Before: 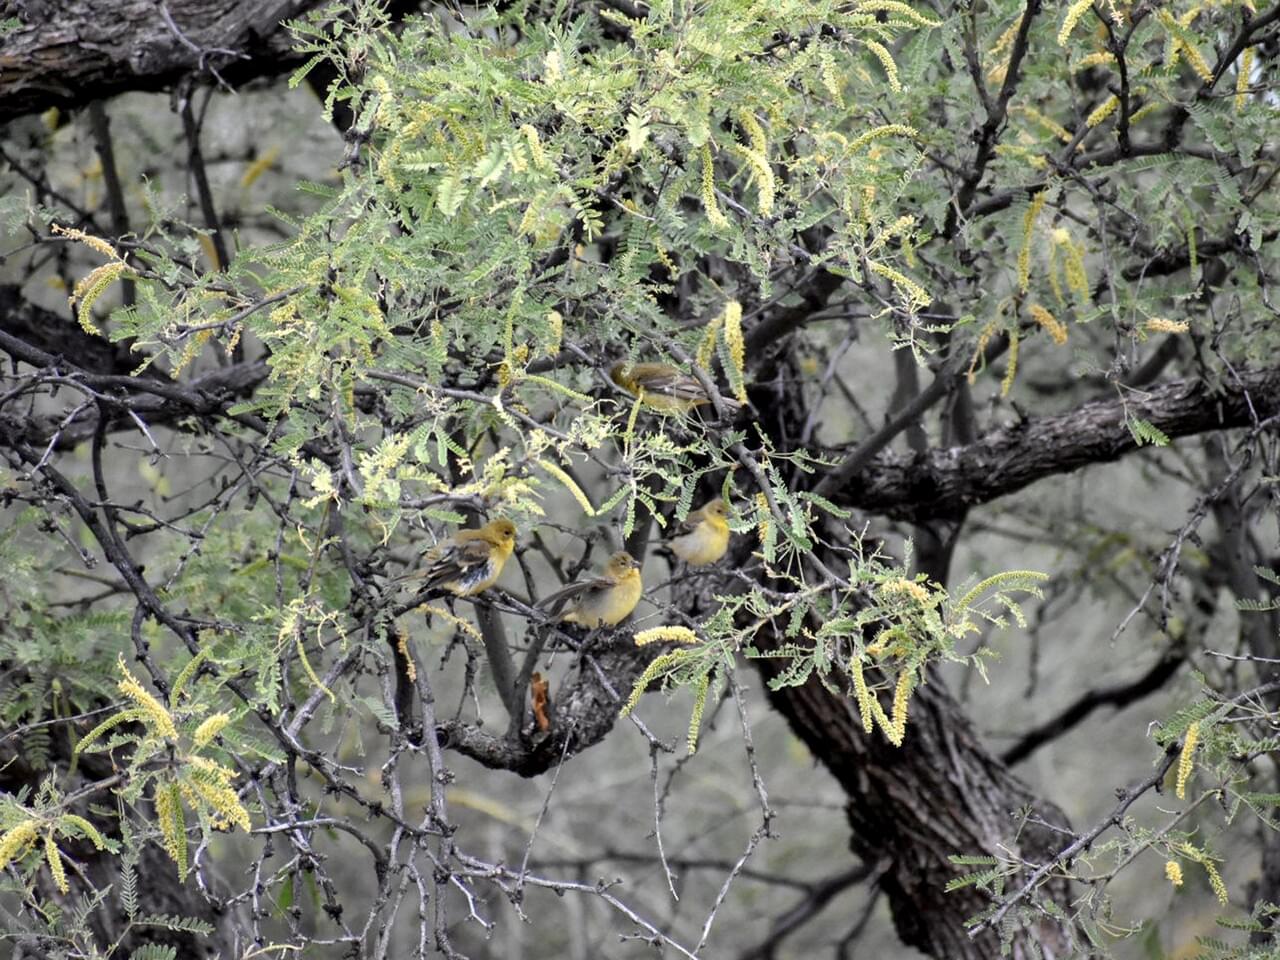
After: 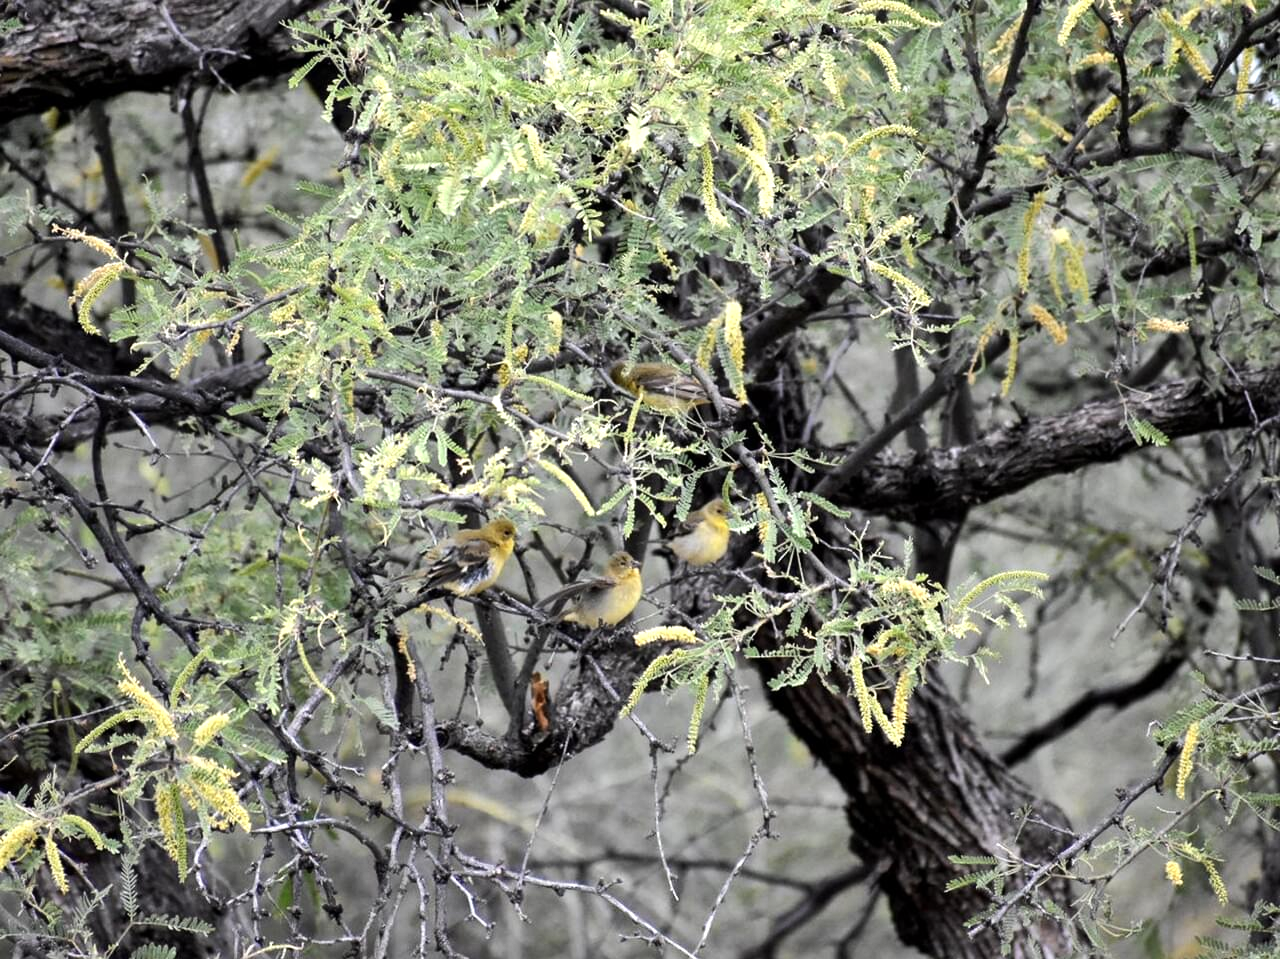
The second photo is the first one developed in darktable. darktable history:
crop: bottom 0.074%
tone equalizer: -8 EV -0.398 EV, -7 EV -0.397 EV, -6 EV -0.32 EV, -5 EV -0.188 EV, -3 EV 0.242 EV, -2 EV 0.338 EV, -1 EV 0.37 EV, +0 EV 0.438 EV, edges refinement/feathering 500, mask exposure compensation -1.57 EV, preserve details no
